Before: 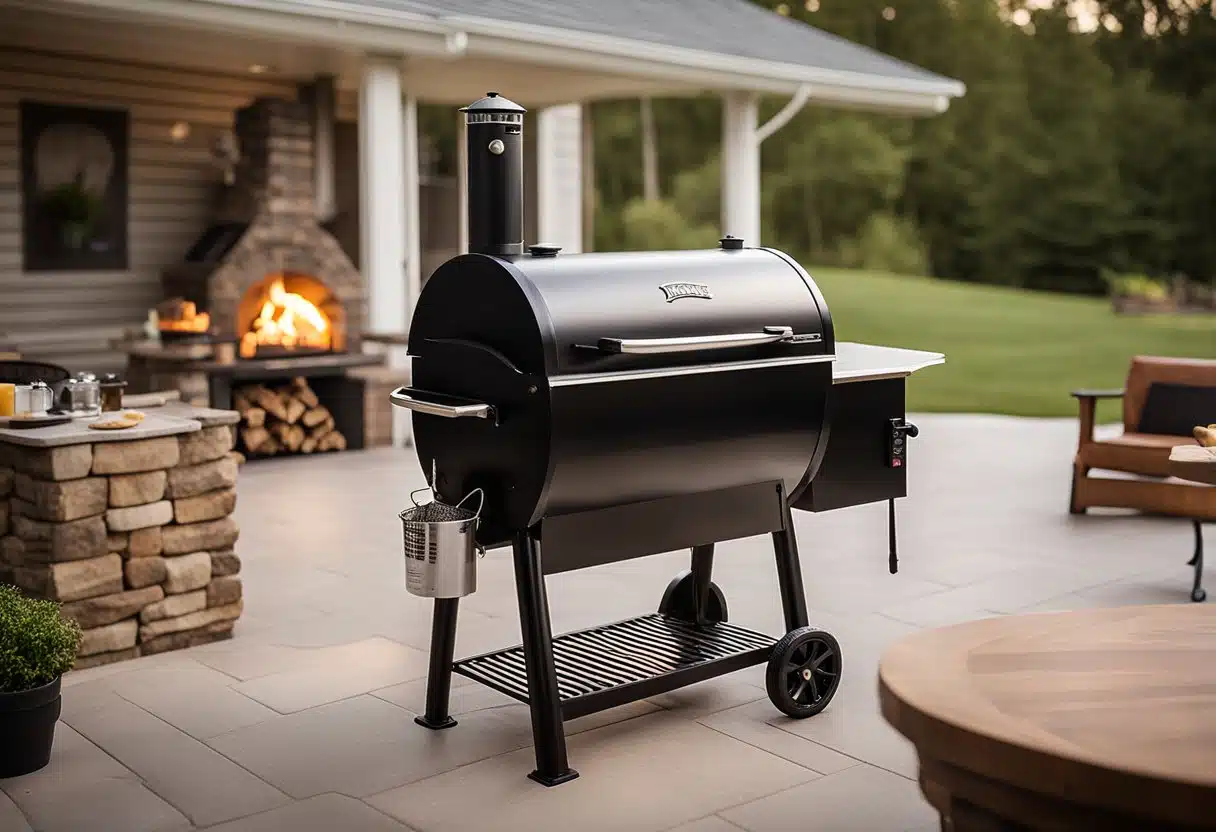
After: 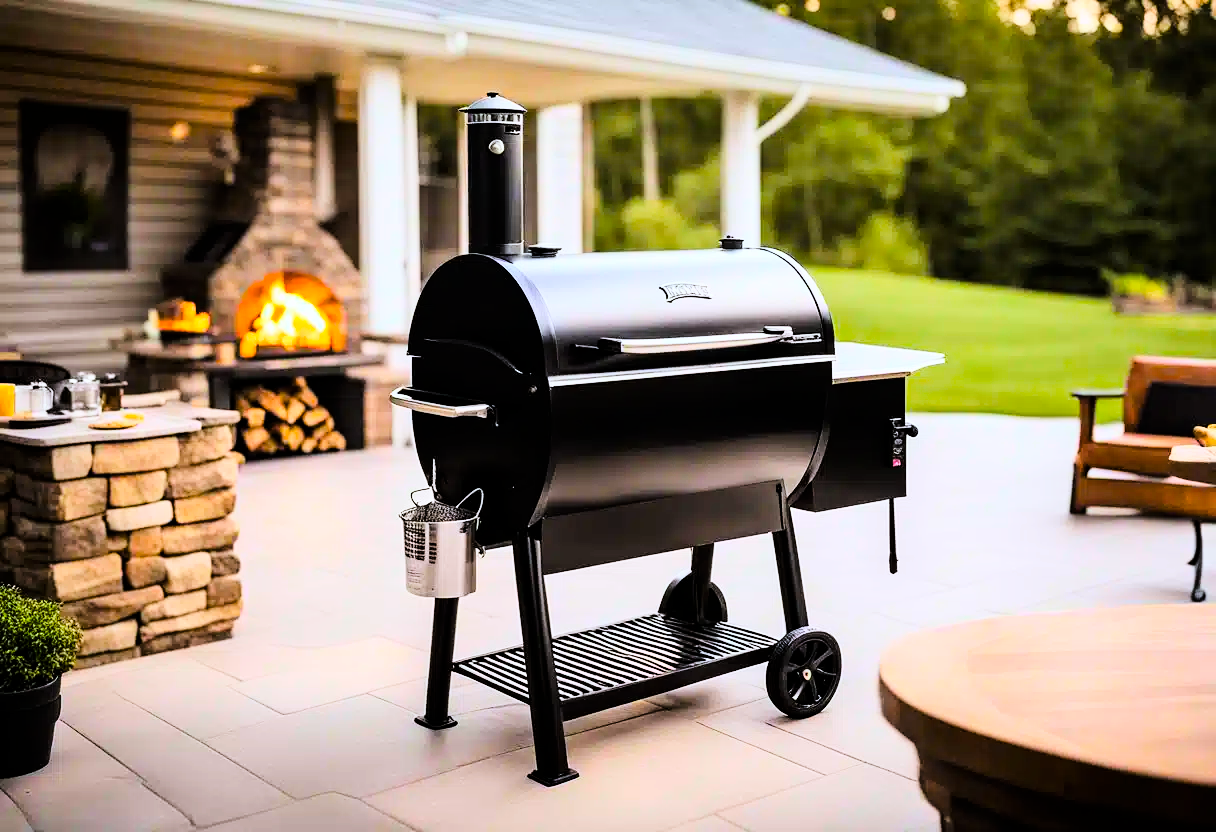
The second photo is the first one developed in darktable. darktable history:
white balance: red 0.967, blue 1.049
color balance rgb: linear chroma grading › global chroma 15%, perceptual saturation grading › global saturation 30%
tone curve: curves: ch0 [(0, 0) (0.004, 0) (0.133, 0.071) (0.325, 0.456) (0.832, 0.957) (1, 1)], color space Lab, linked channels, preserve colors none
